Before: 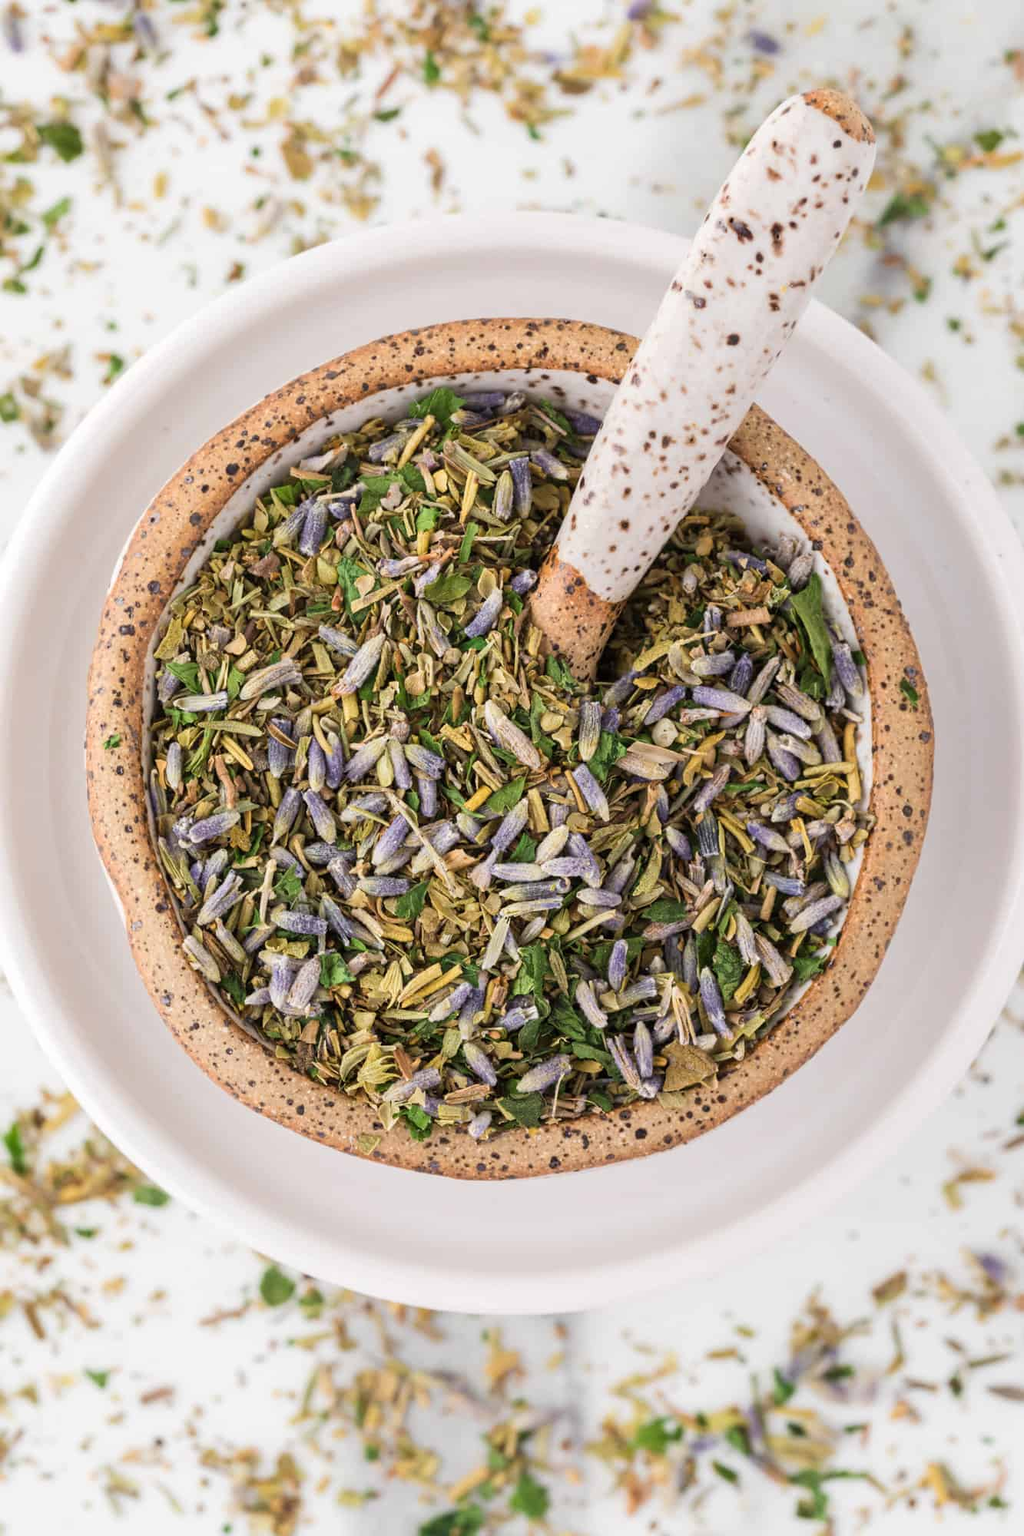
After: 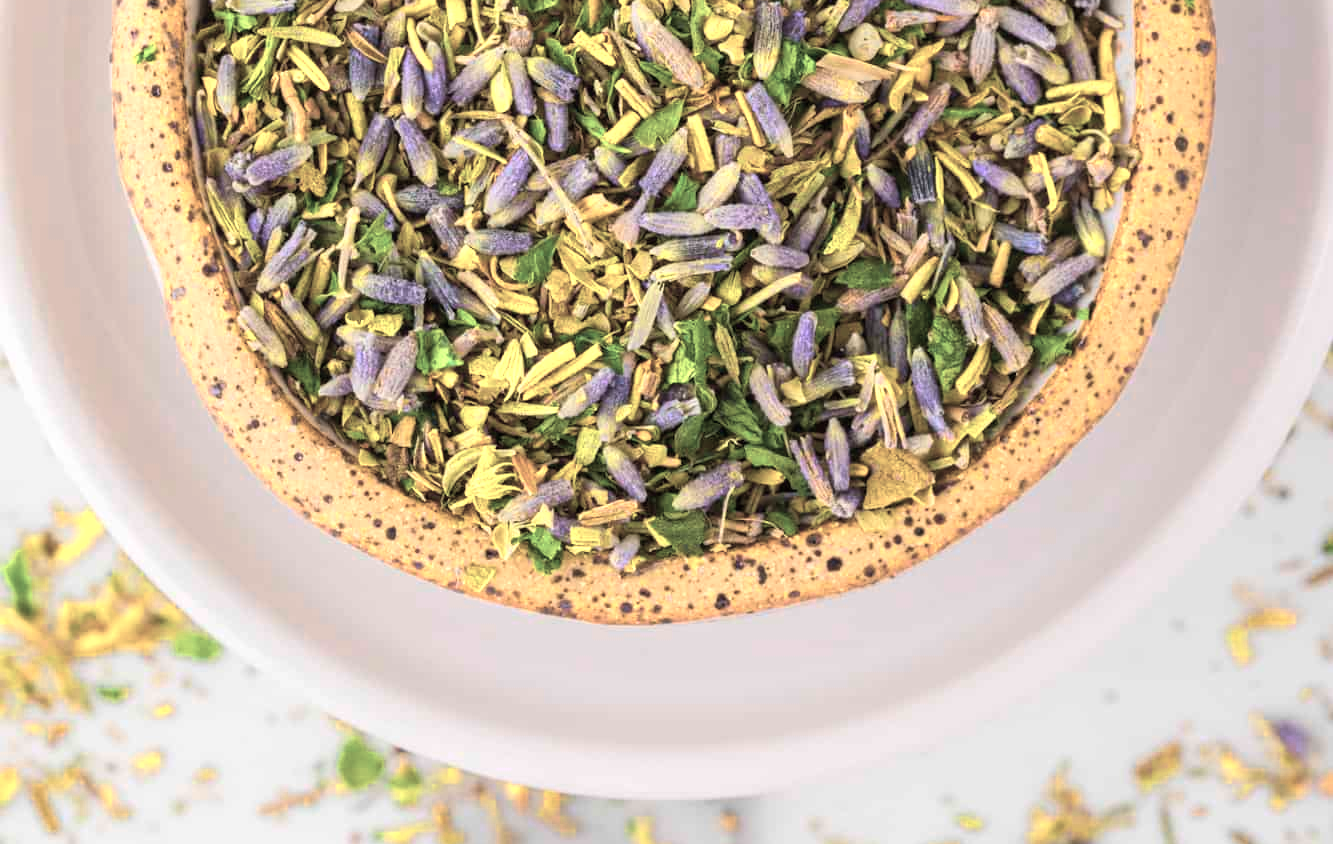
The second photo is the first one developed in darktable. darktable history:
color balance rgb: linear chroma grading › shadows 17.232%, linear chroma grading › highlights 61.964%, linear chroma grading › global chroma 49.502%, perceptual saturation grading › global saturation -31.608%, global vibrance 16.525%, saturation formula JzAzBz (2021)
crop: top 45.607%, bottom 12.185%
